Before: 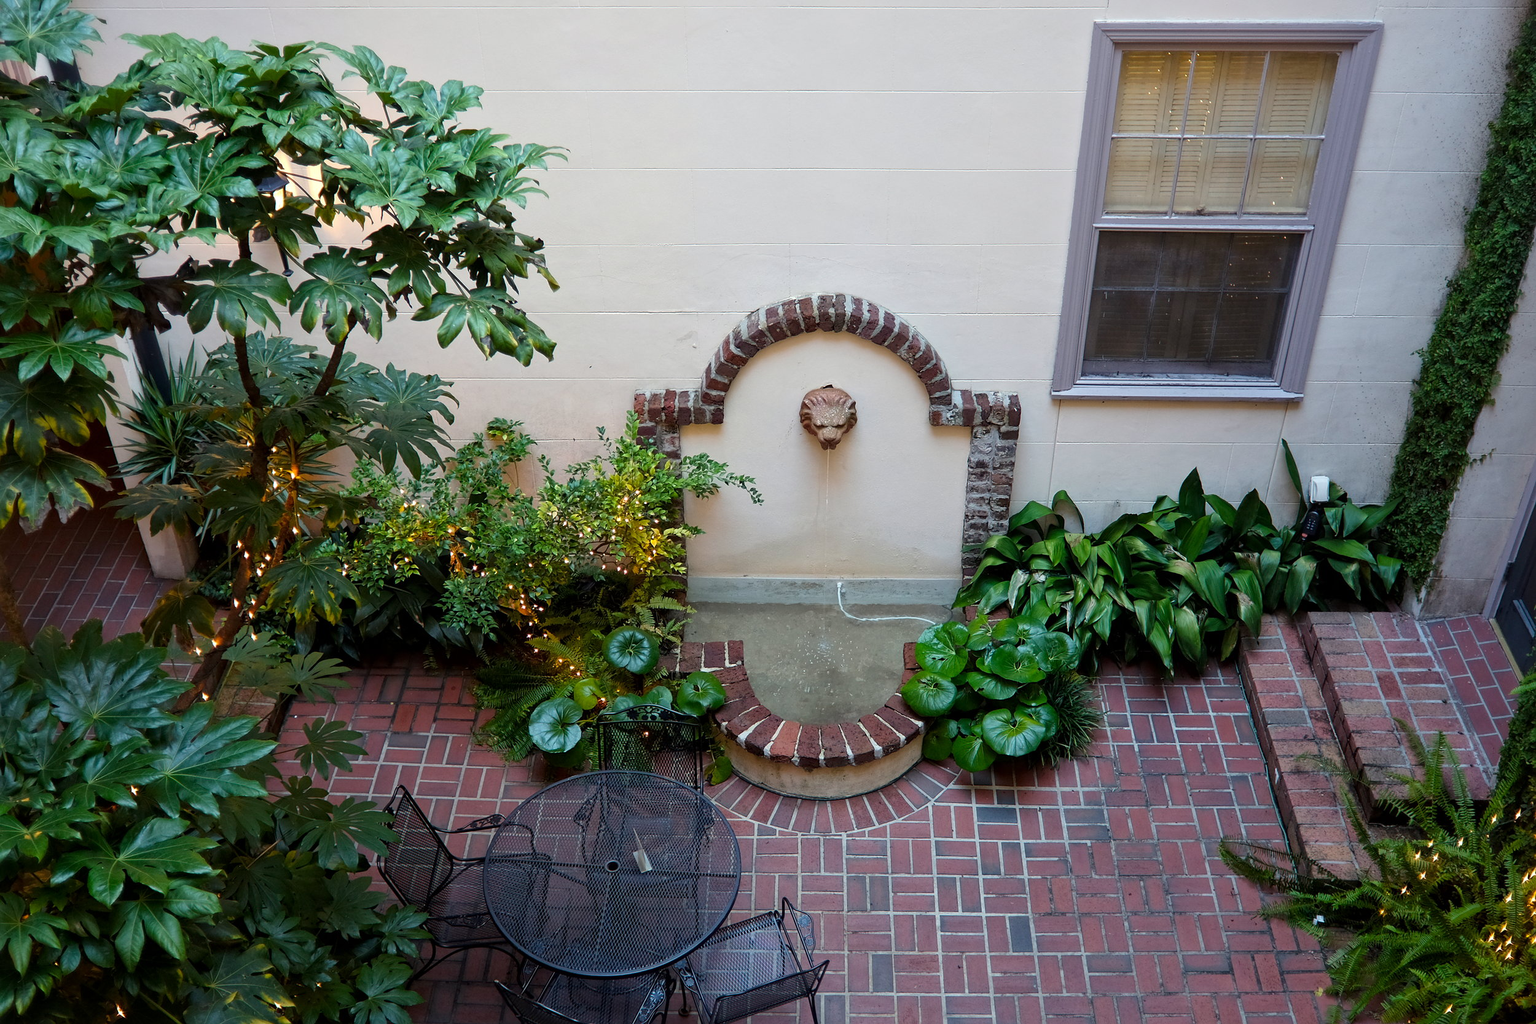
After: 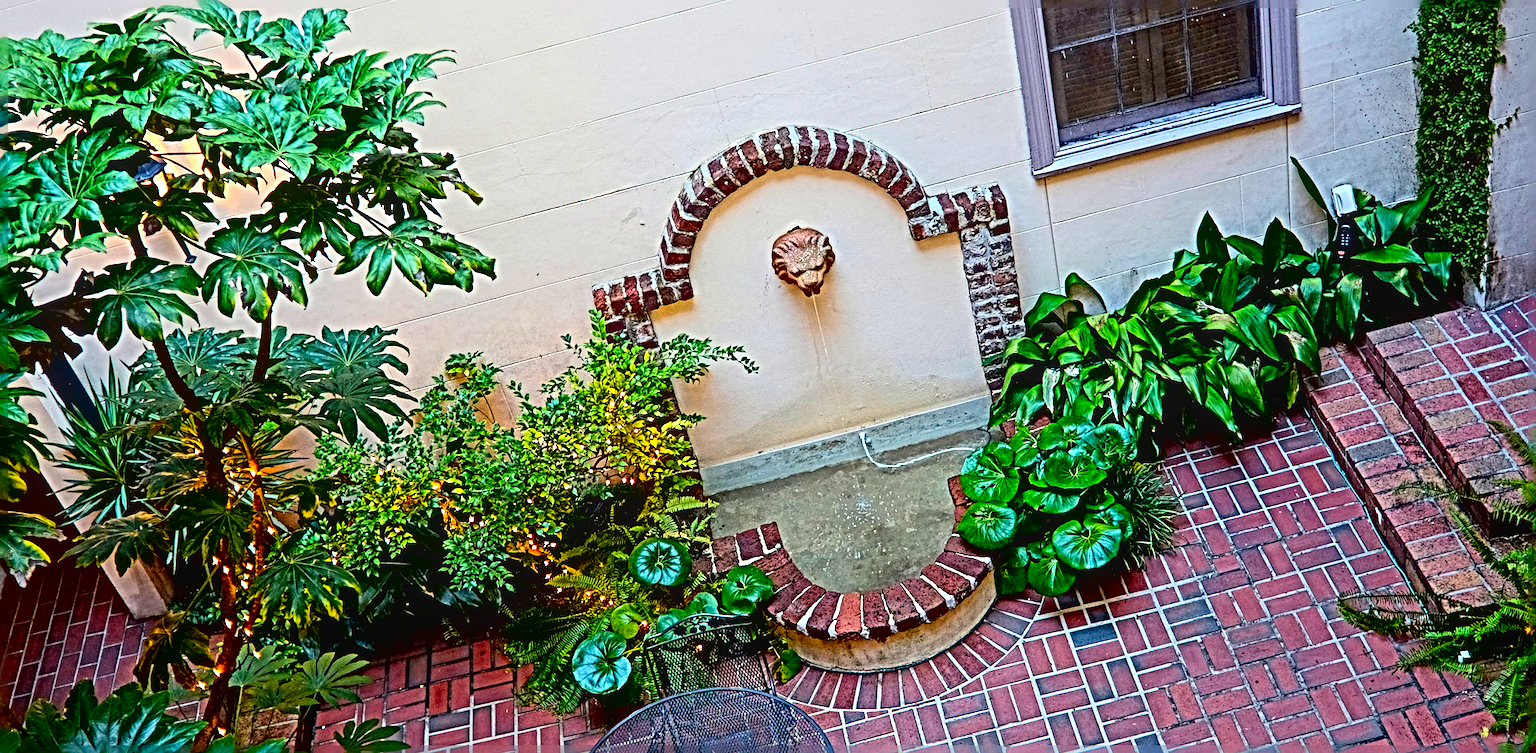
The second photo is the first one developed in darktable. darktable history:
exposure: black level correction 0.011, compensate highlight preservation false
sharpen: radius 6.3, amount 1.8, threshold 0
local contrast: detail 110%
rotate and perspective: rotation -14.8°, crop left 0.1, crop right 0.903, crop top 0.25, crop bottom 0.748
contrast brightness saturation: contrast 0.2, brightness 0.2, saturation 0.8
